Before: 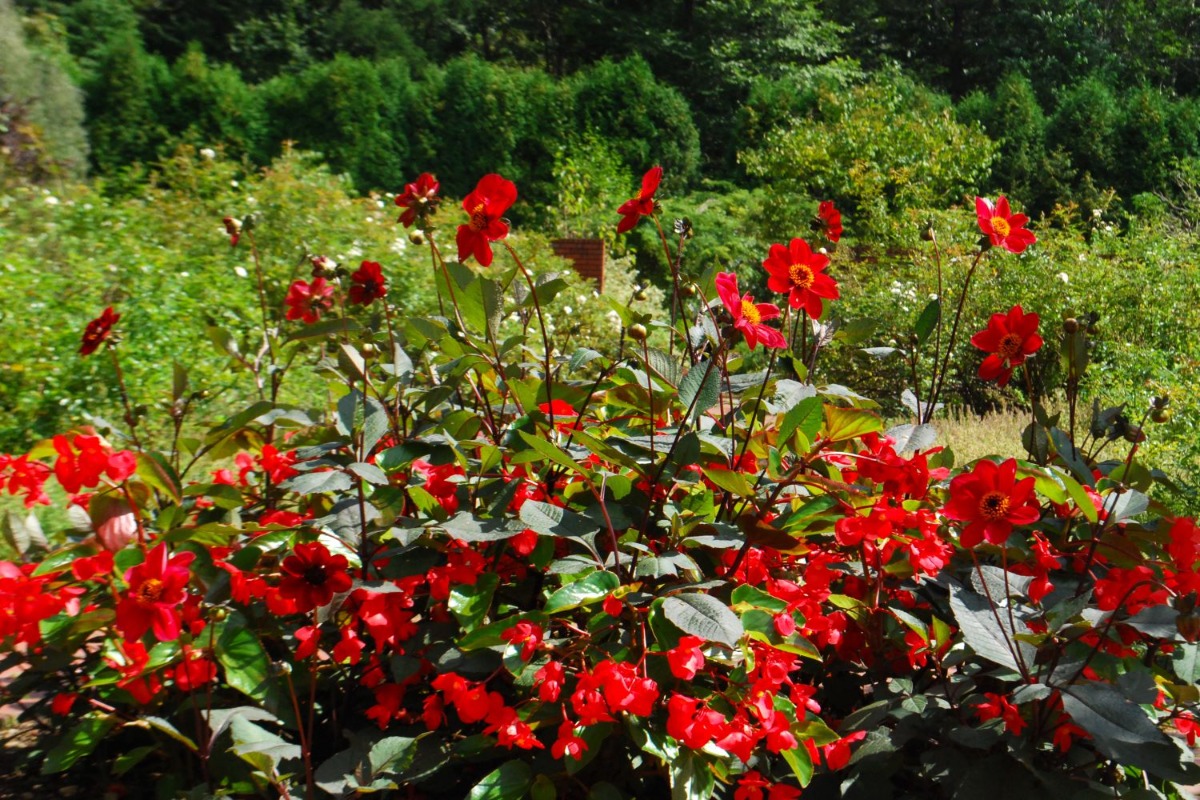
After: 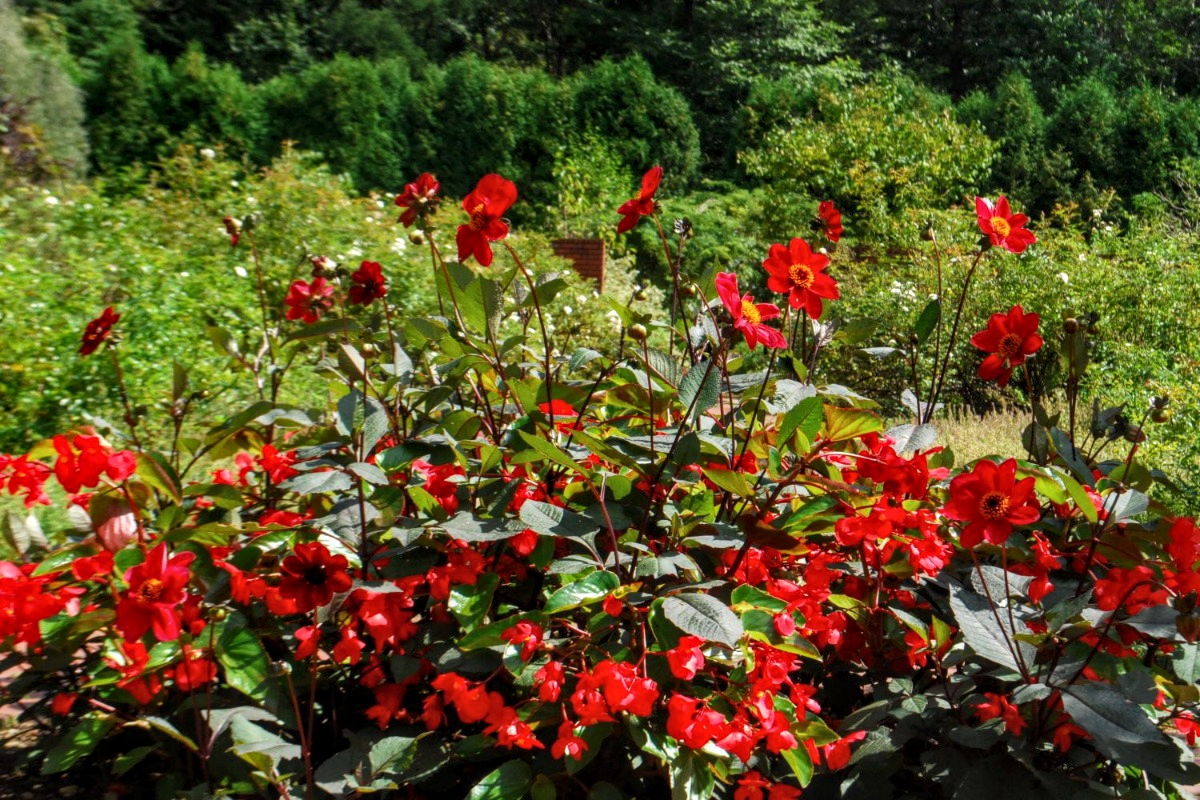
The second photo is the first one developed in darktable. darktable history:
local contrast: highlights 55%, shadows 53%, detail 130%, midtone range 0.451
